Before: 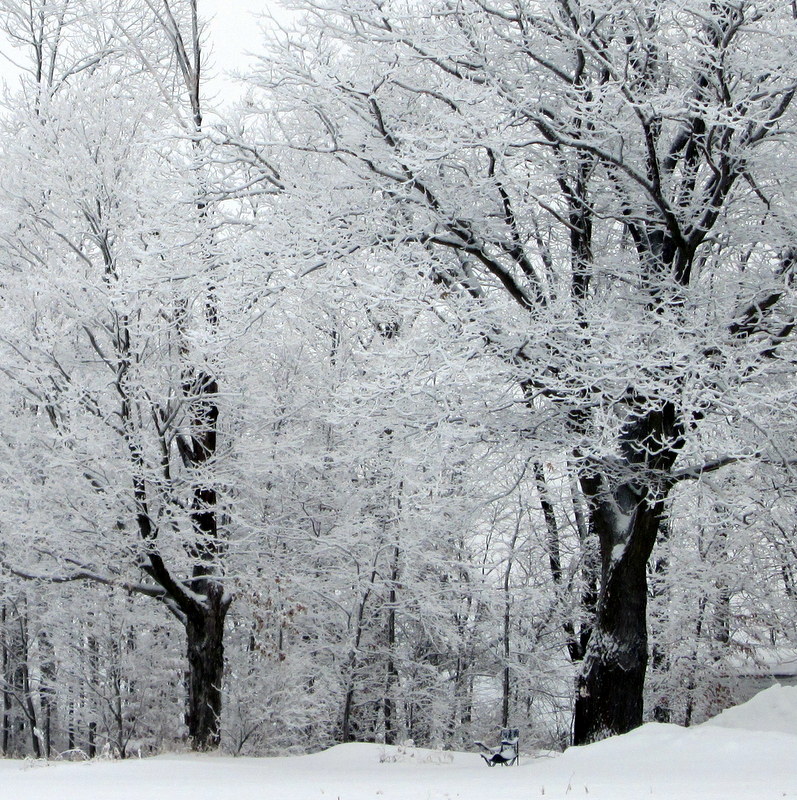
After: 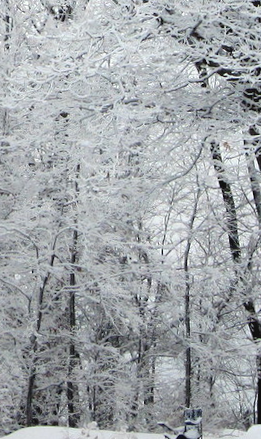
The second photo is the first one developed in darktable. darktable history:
crop: left 40.878%, top 39.176%, right 25.993%, bottom 3.081%
rotate and perspective: rotation -1.42°, crop left 0.016, crop right 0.984, crop top 0.035, crop bottom 0.965
exposure: black level correction -0.005, exposure 0.054 EV, compensate highlight preservation false
